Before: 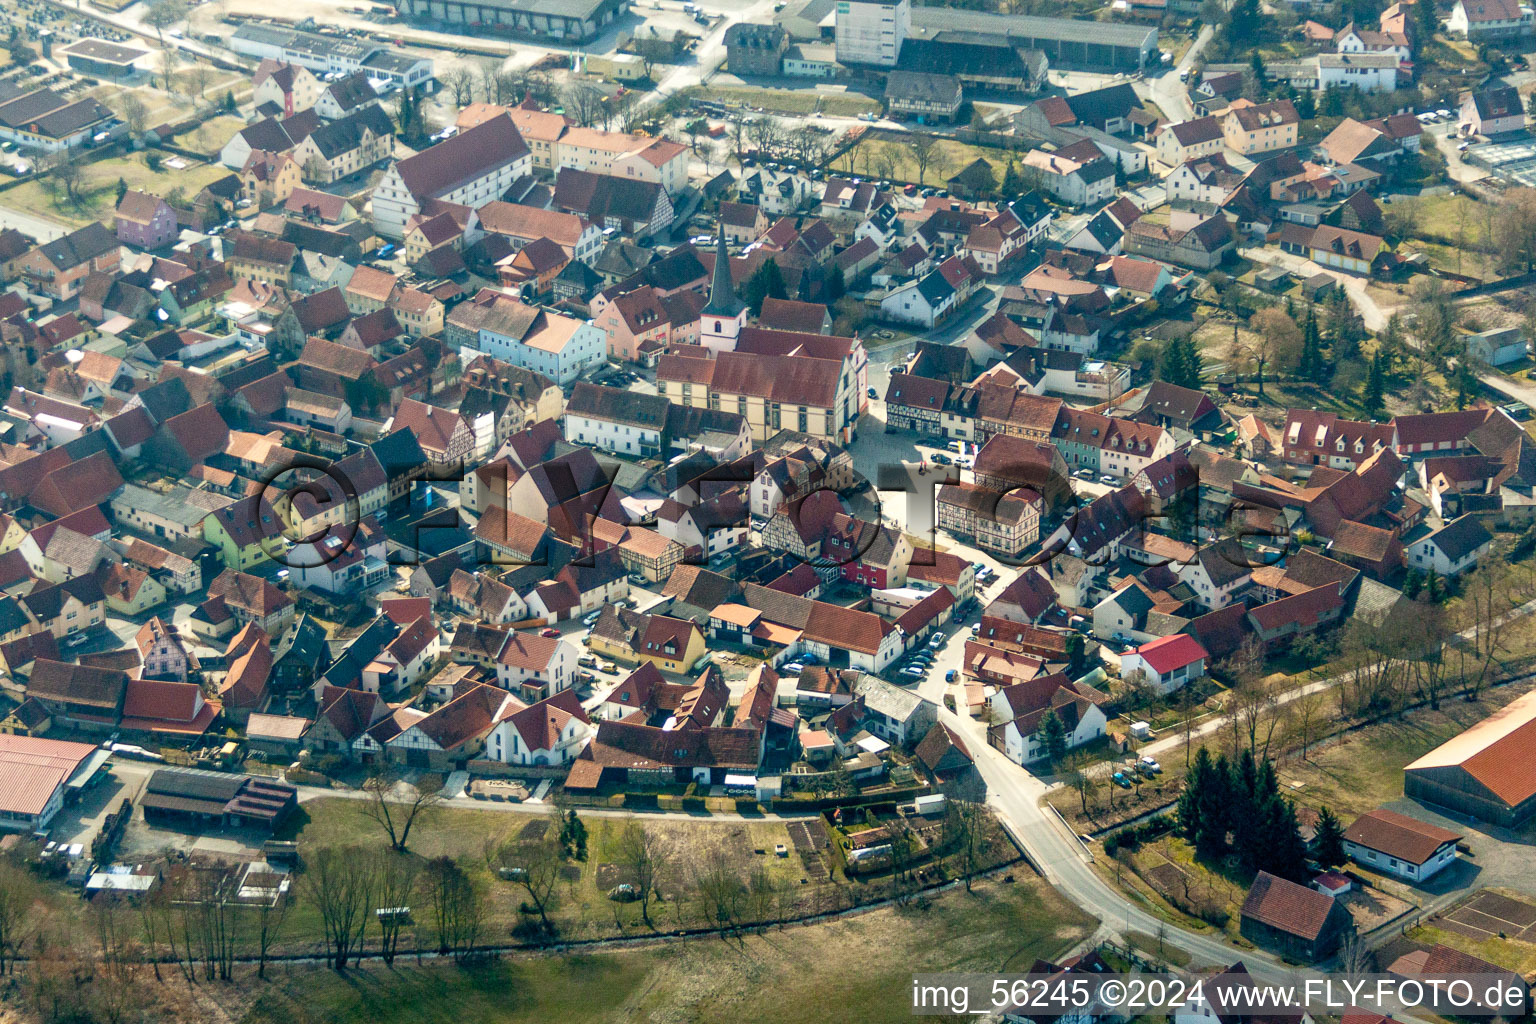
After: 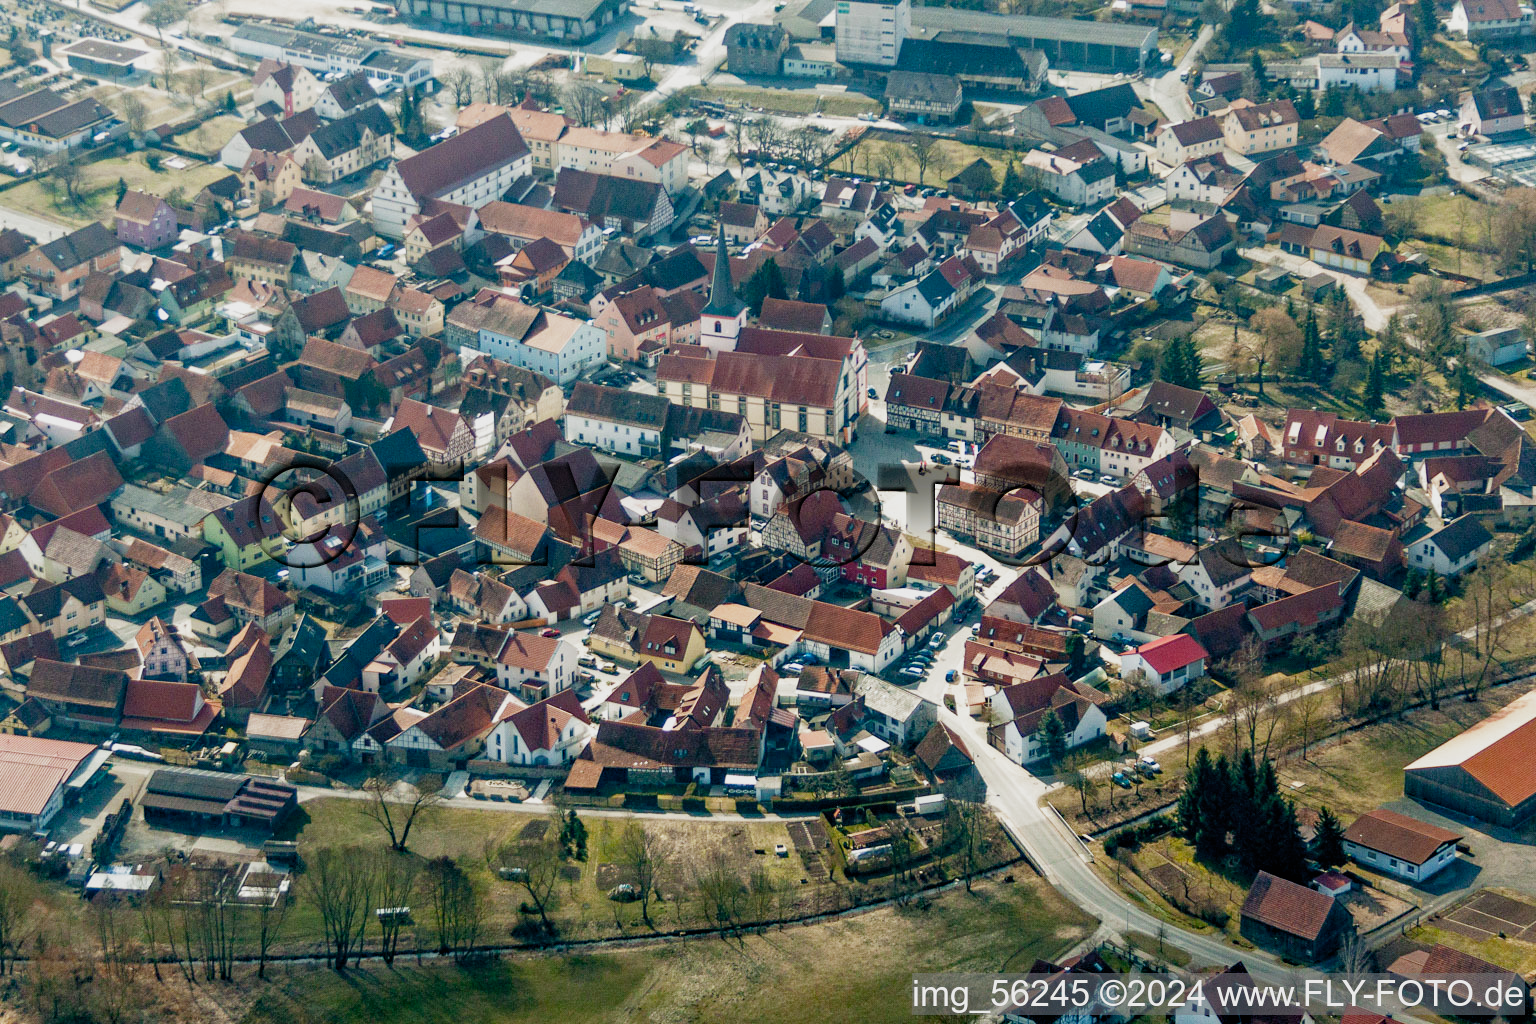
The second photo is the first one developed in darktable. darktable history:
filmic rgb: black relative exposure -11.35 EV, white relative exposure 3.26 EV, hardness 6.75, preserve chrominance no, color science v4 (2020), type of noise poissonian
haze removal: adaptive false
